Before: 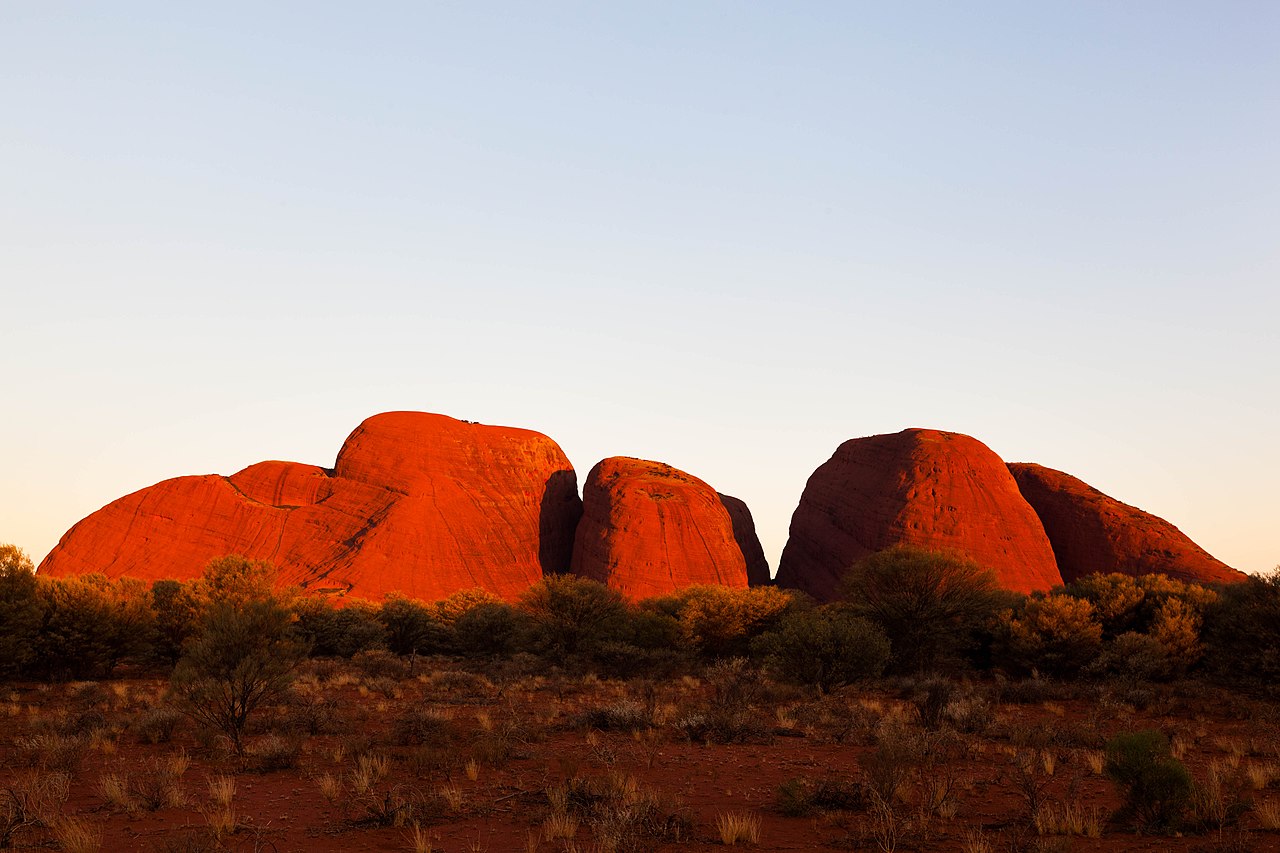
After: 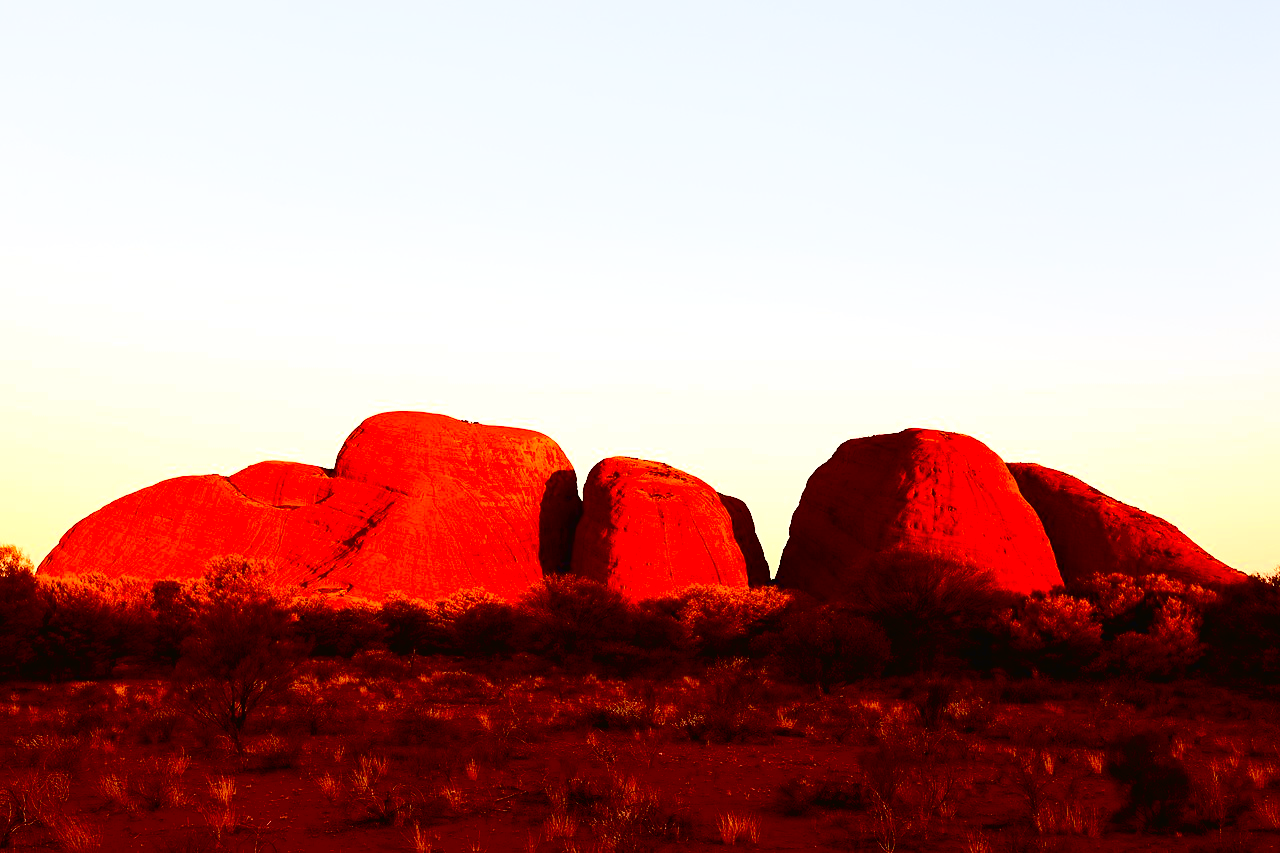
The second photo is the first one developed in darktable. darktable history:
tone curve: curves: ch0 [(0, 0.017) (0.259, 0.344) (0.593, 0.778) (0.786, 0.931) (1, 0.999)]; ch1 [(0, 0) (0.405, 0.387) (0.442, 0.47) (0.492, 0.5) (0.511, 0.503) (0.548, 0.596) (0.7, 0.795) (1, 1)]; ch2 [(0, 0) (0.411, 0.433) (0.5, 0.504) (0.535, 0.581) (1, 1)], color space Lab, independent channels, preserve colors none
exposure: black level correction 0.032, exposure 0.326 EV, compensate exposure bias true, compensate highlight preservation false
